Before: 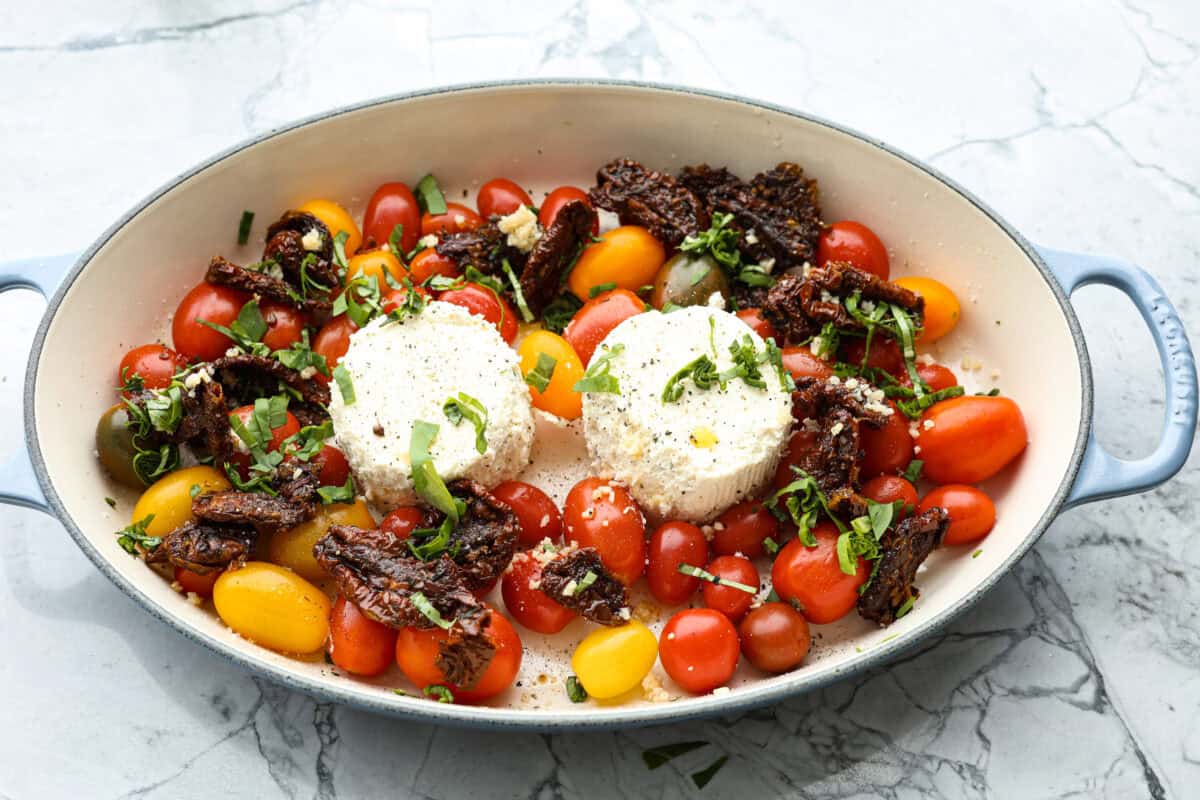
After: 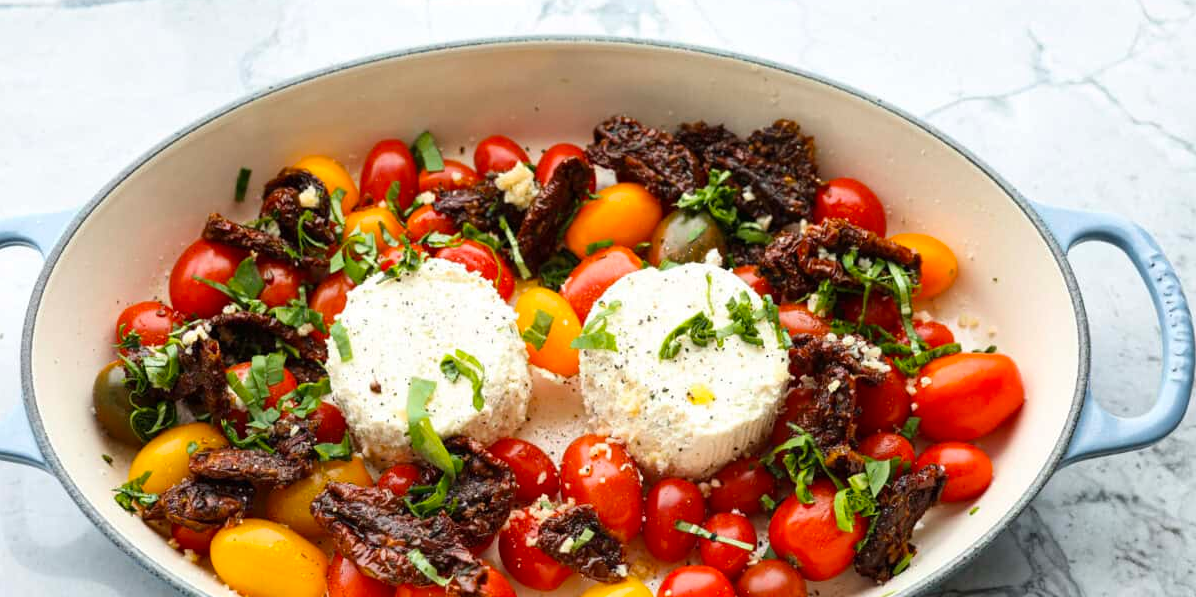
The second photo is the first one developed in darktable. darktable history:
exposure: compensate exposure bias true, compensate highlight preservation false
crop: left 0.315%, top 5.47%, bottom 19.895%
